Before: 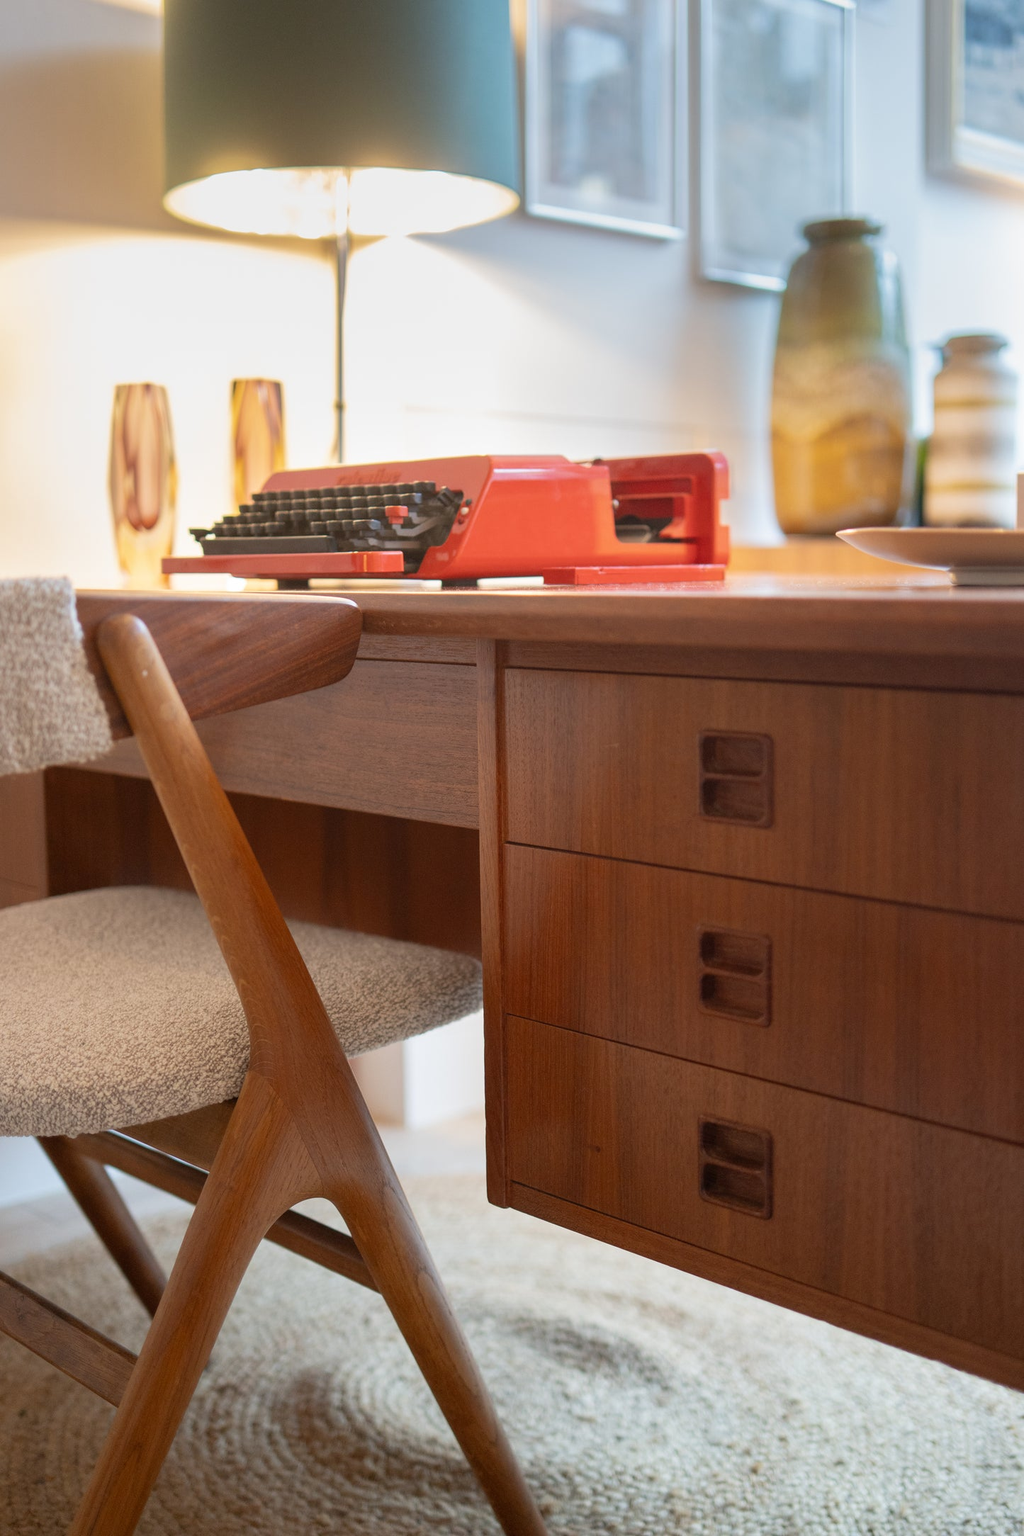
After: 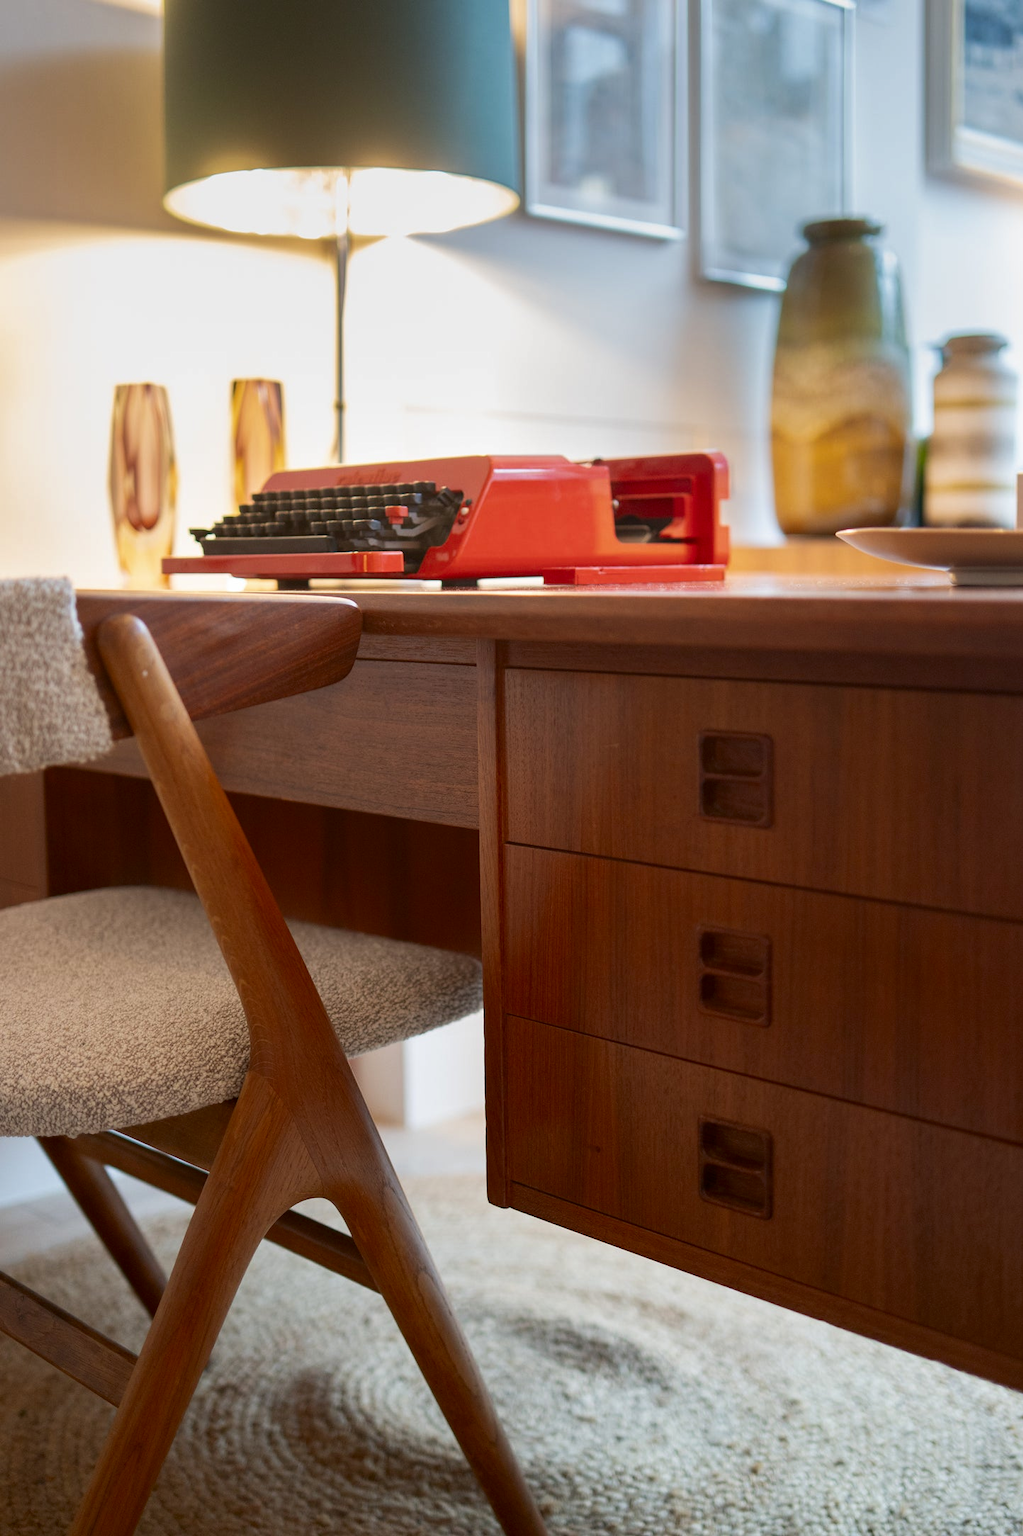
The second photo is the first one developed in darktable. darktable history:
contrast brightness saturation: contrast 0.068, brightness -0.135, saturation 0.052
